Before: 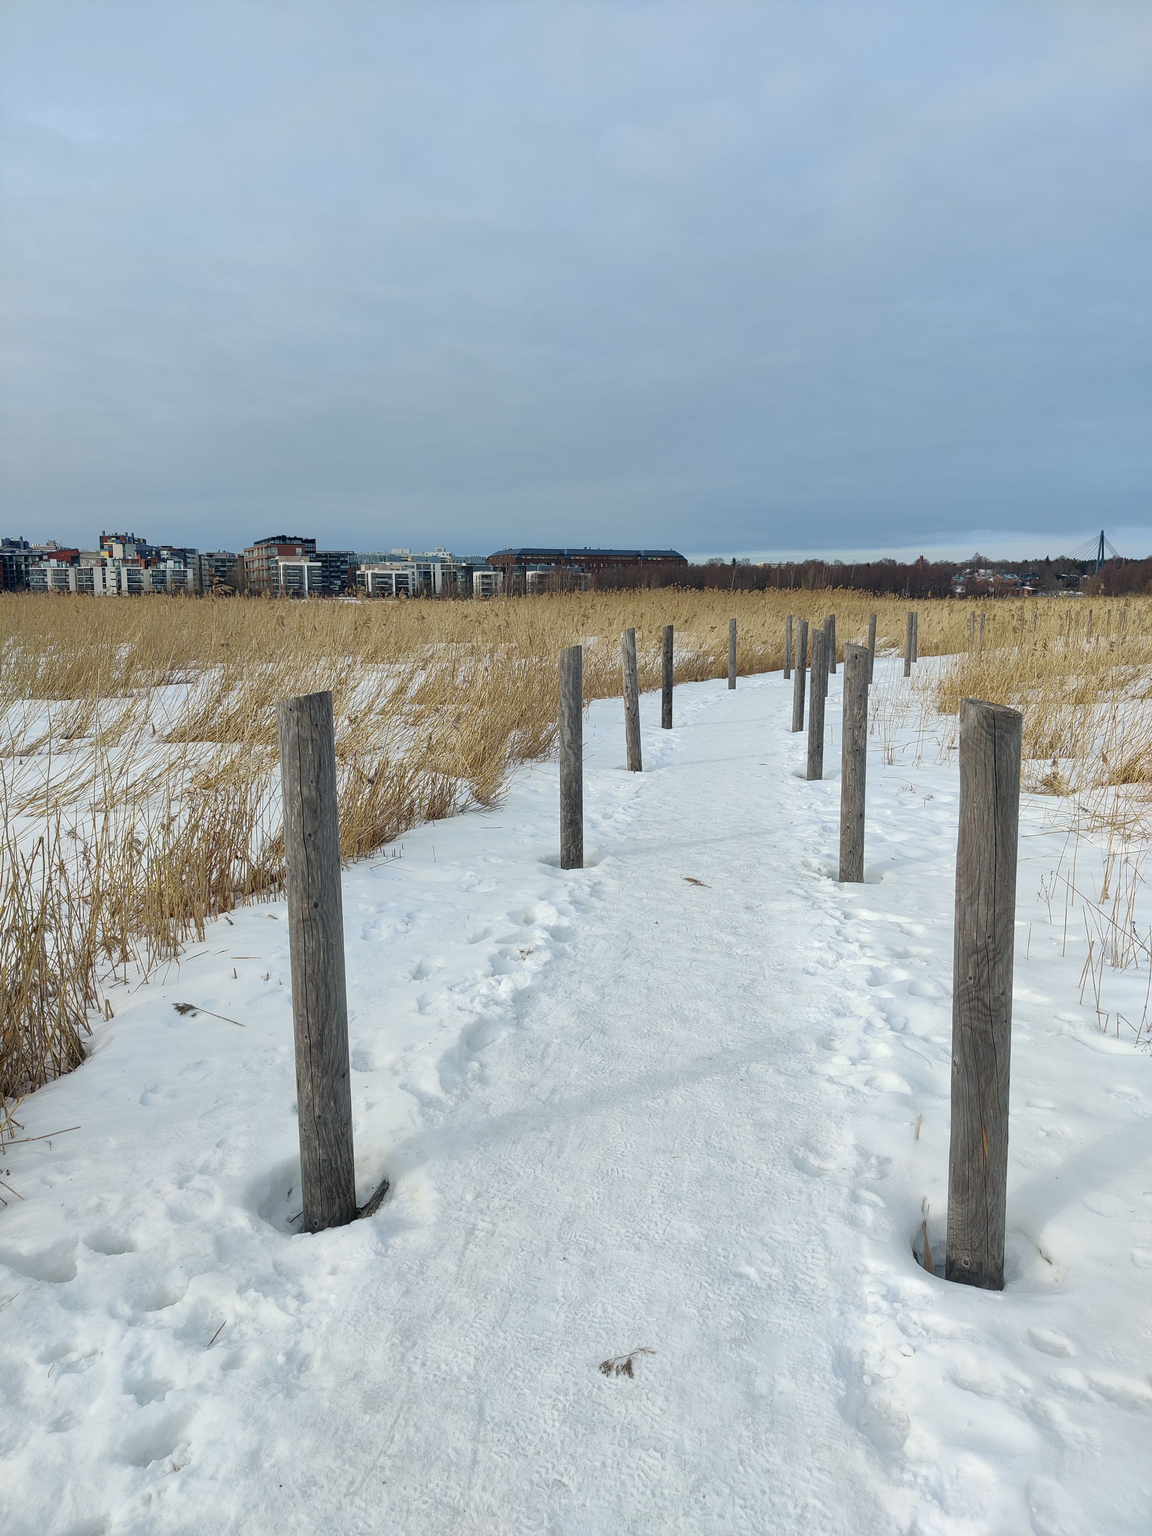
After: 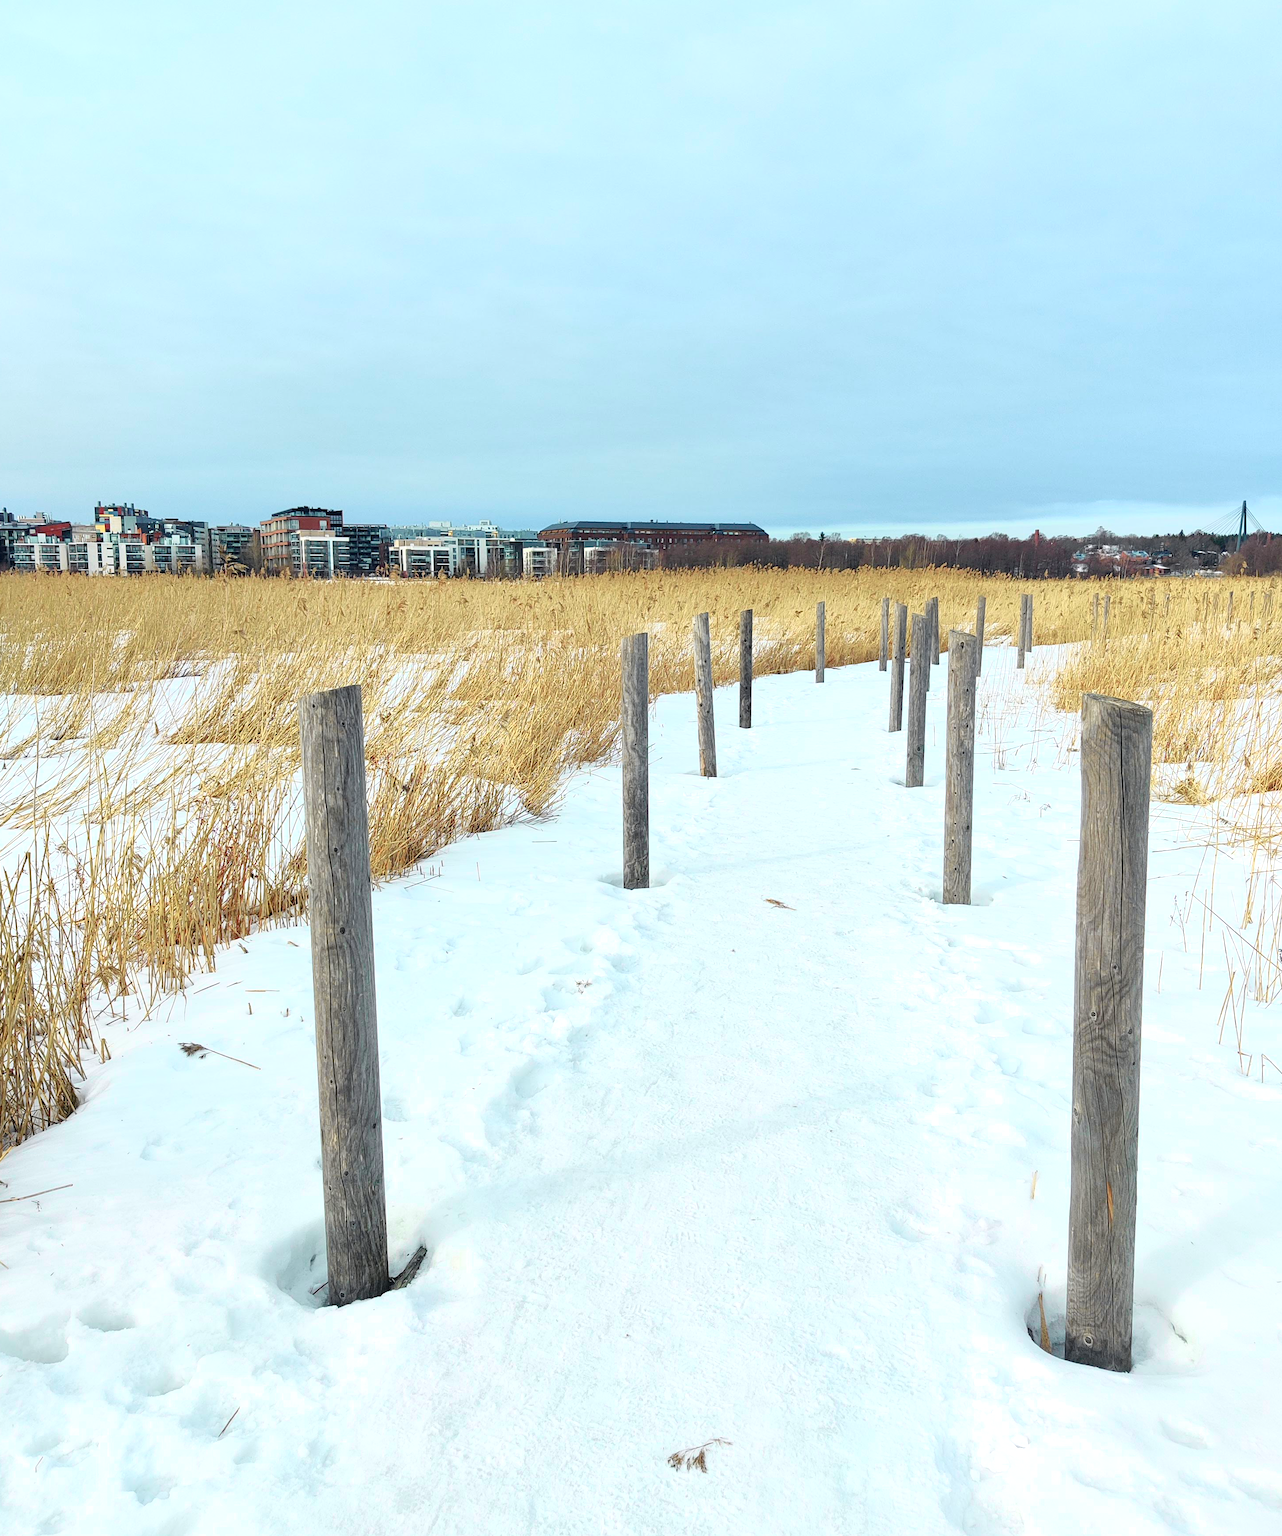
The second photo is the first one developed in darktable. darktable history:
exposure: black level correction 0, exposure 0.5 EV, compensate highlight preservation false
crop: left 1.507%, top 6.147%, right 1.379%, bottom 6.637%
tone curve: curves: ch0 [(0, 0) (0.051, 0.047) (0.102, 0.099) (0.258, 0.29) (0.442, 0.527) (0.695, 0.804) (0.88, 0.952) (1, 1)]; ch1 [(0, 0) (0.339, 0.298) (0.402, 0.363) (0.444, 0.415) (0.485, 0.469) (0.494, 0.493) (0.504, 0.501) (0.525, 0.534) (0.555, 0.593) (0.594, 0.648) (1, 1)]; ch2 [(0, 0) (0.48, 0.48) (0.504, 0.5) (0.535, 0.557) (0.581, 0.623) (0.649, 0.683) (0.824, 0.815) (1, 1)], color space Lab, independent channels, preserve colors none
